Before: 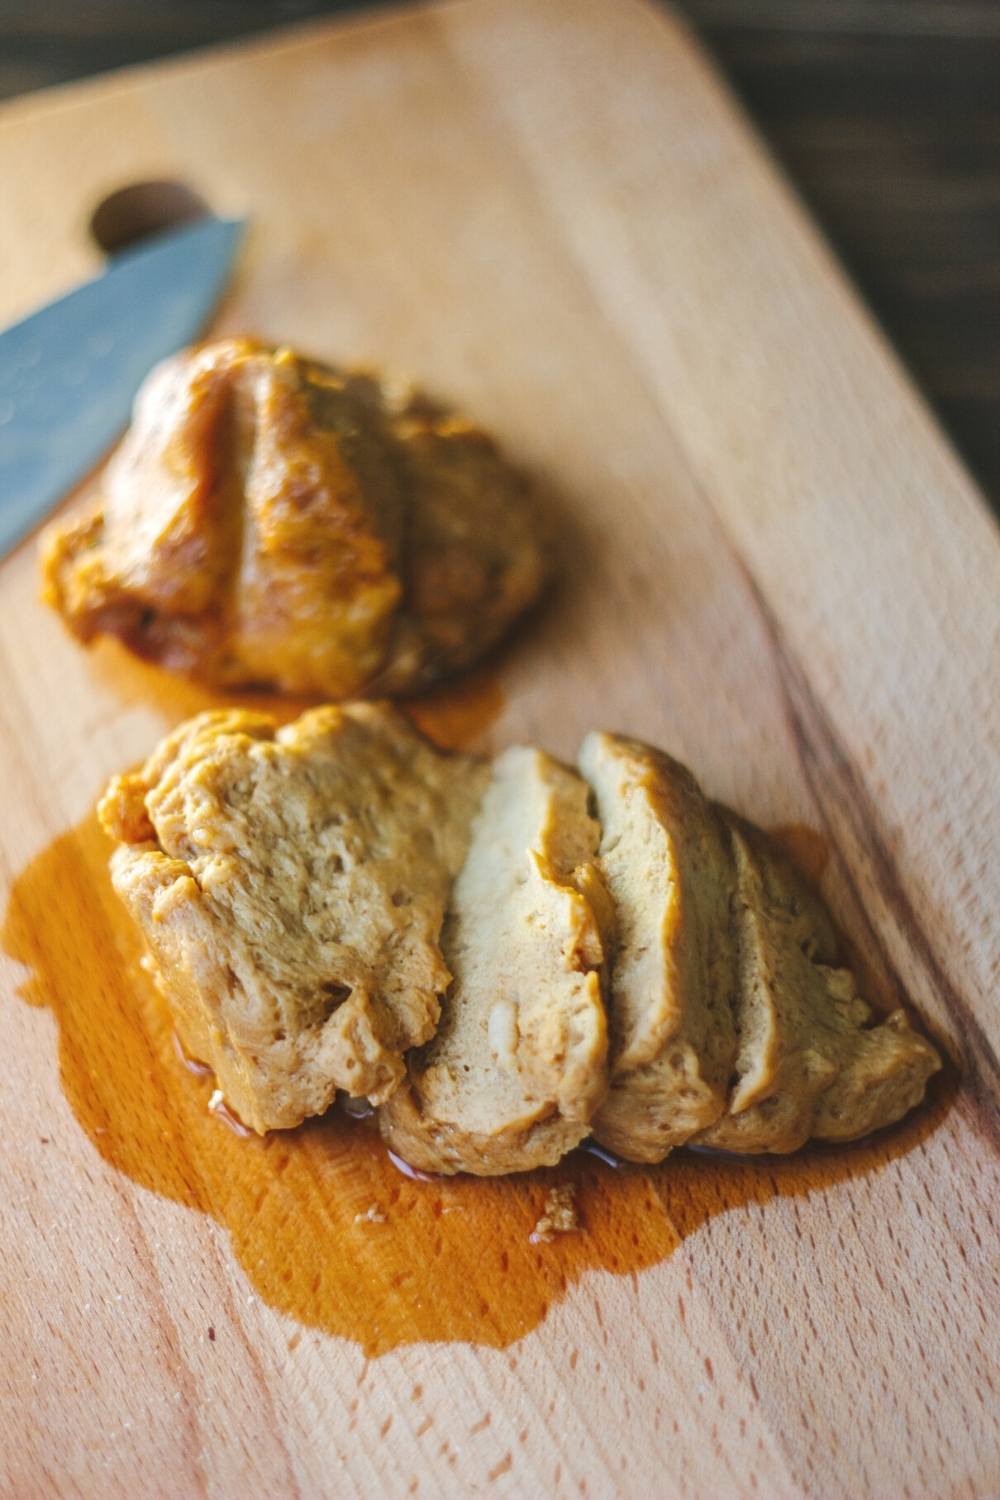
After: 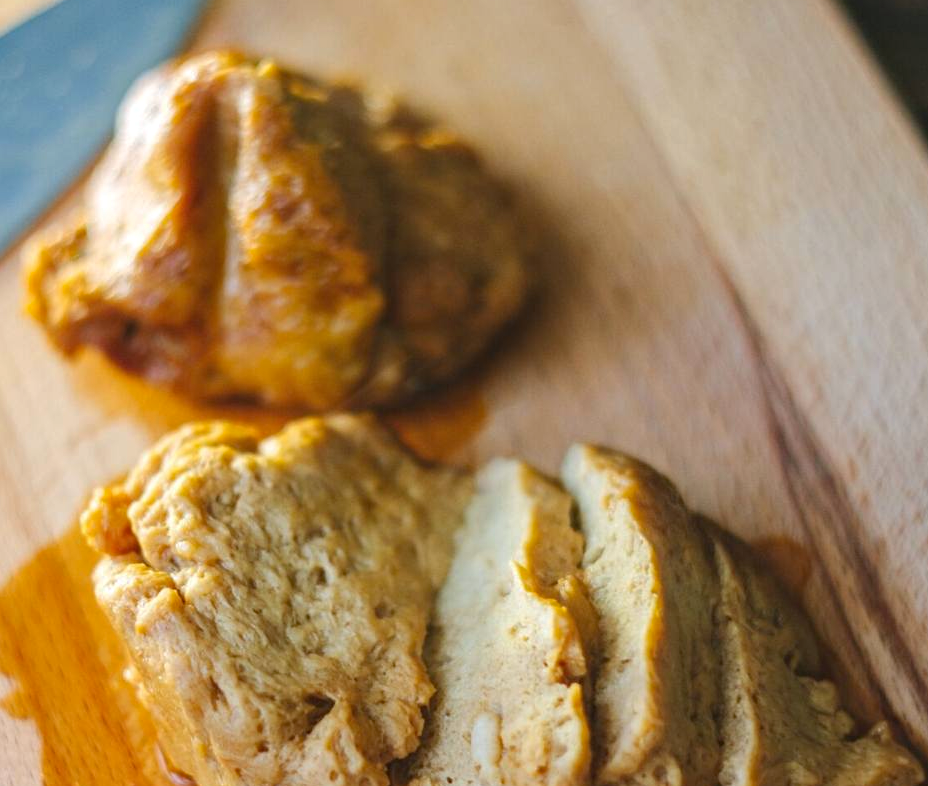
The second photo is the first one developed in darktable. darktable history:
haze removal: compatibility mode true, adaptive false
crop: left 1.744%, top 19.225%, right 5.069%, bottom 28.357%
